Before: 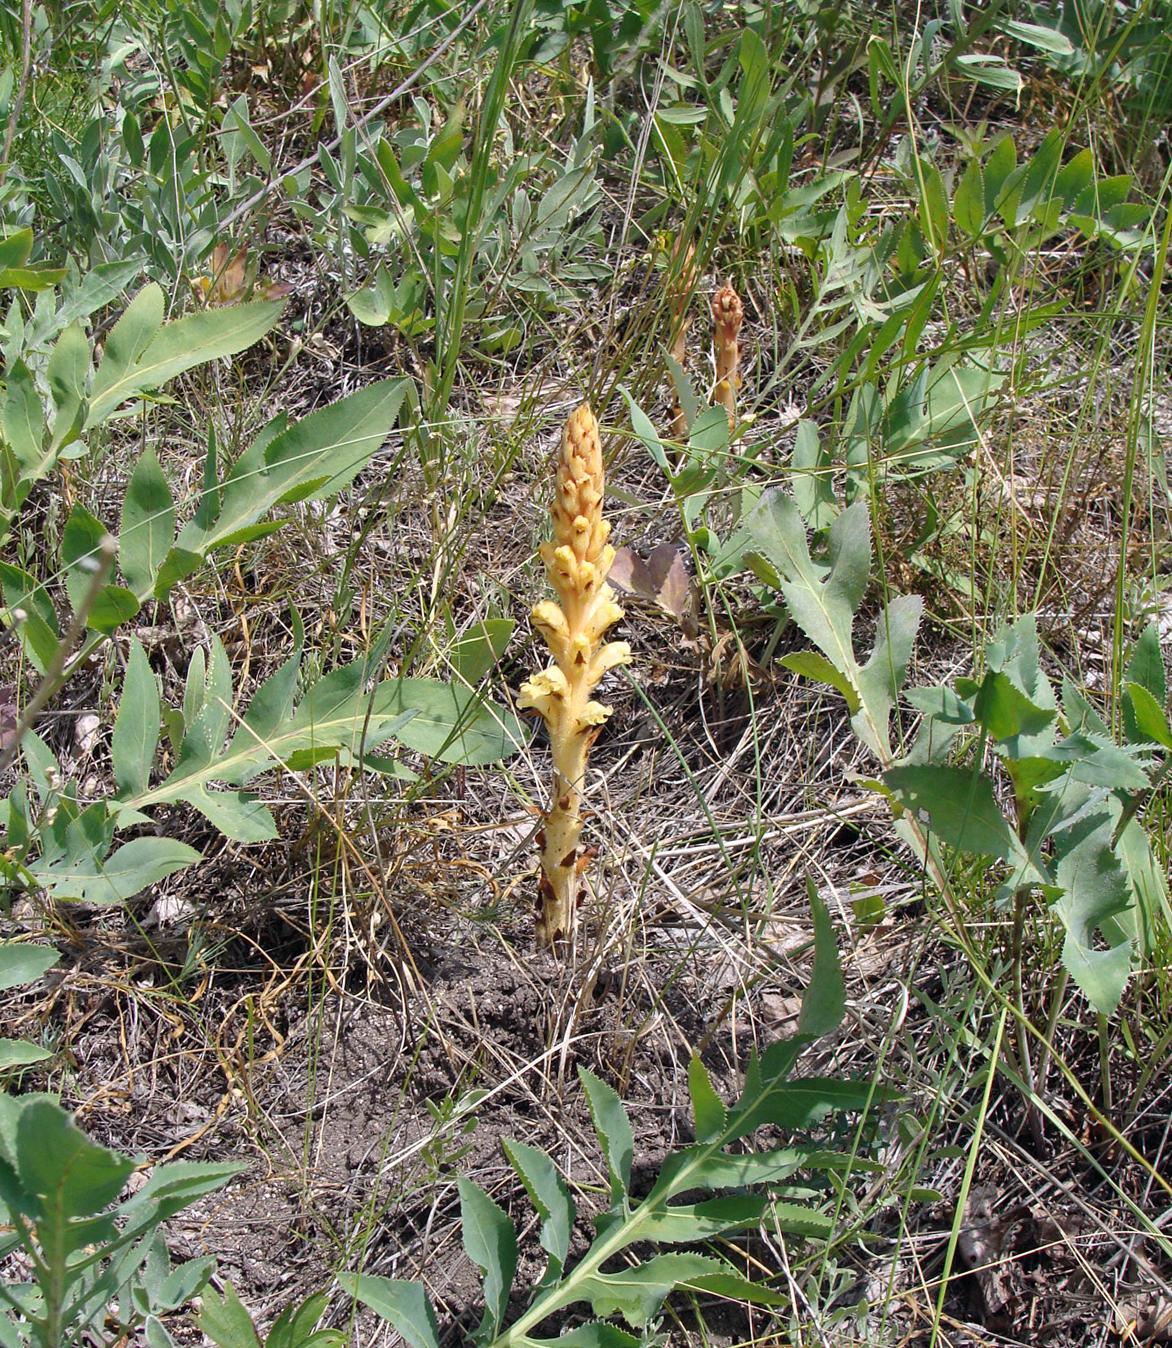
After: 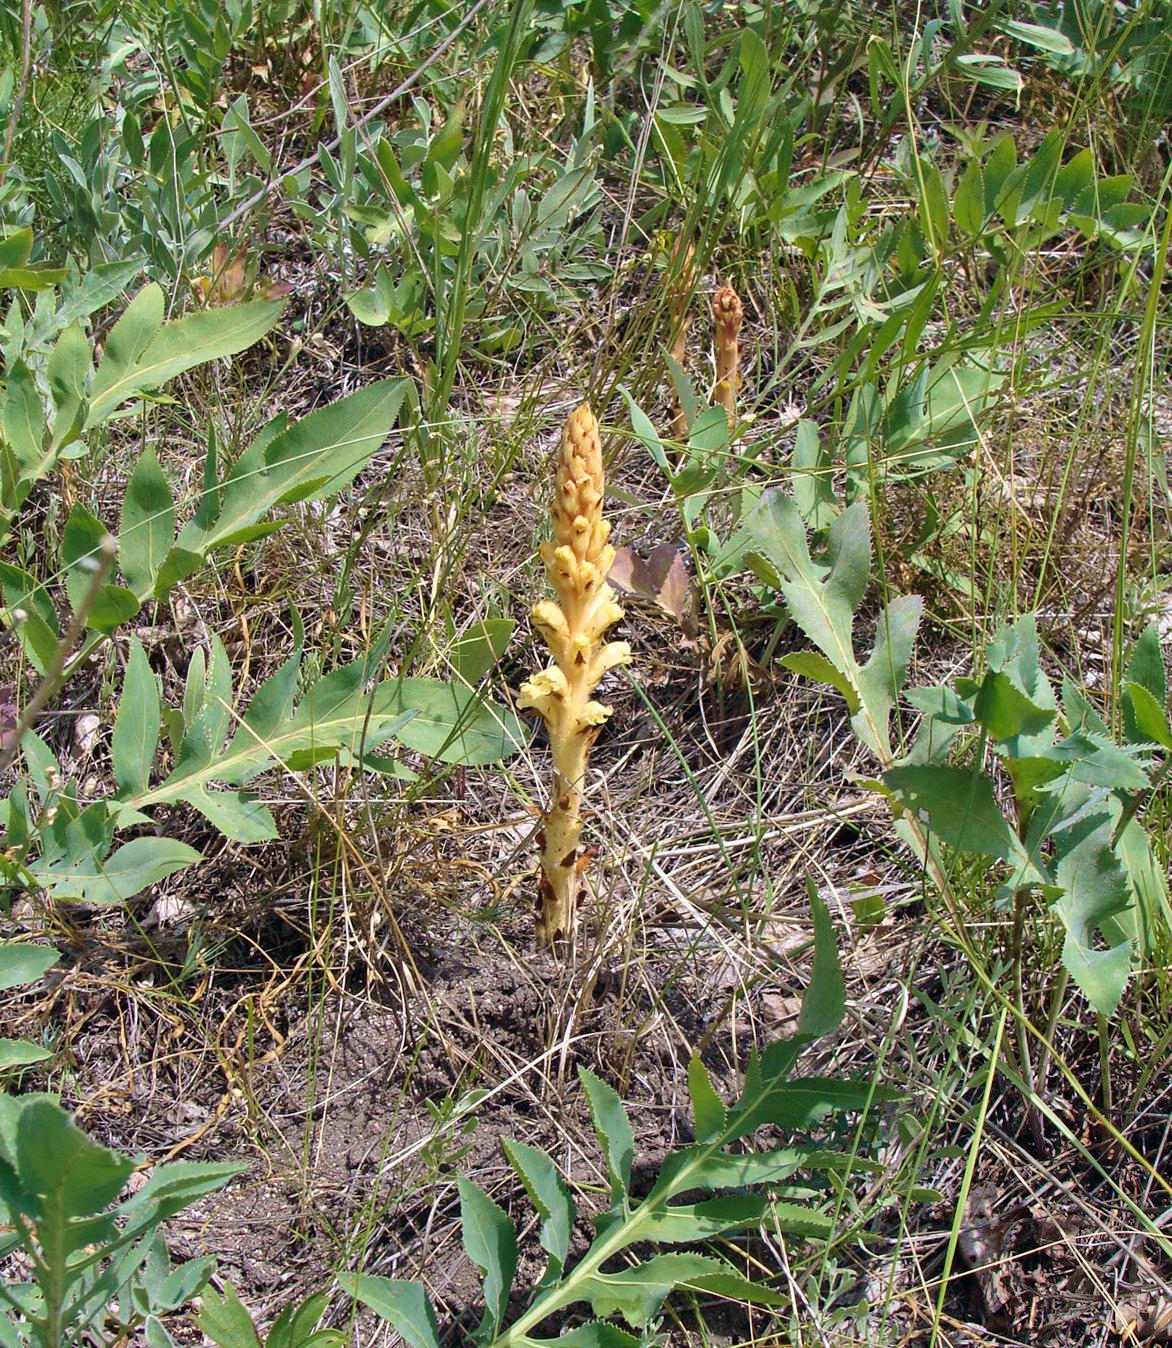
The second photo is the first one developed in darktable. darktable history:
velvia: on, module defaults
shadows and highlights: low approximation 0.01, soften with gaussian
